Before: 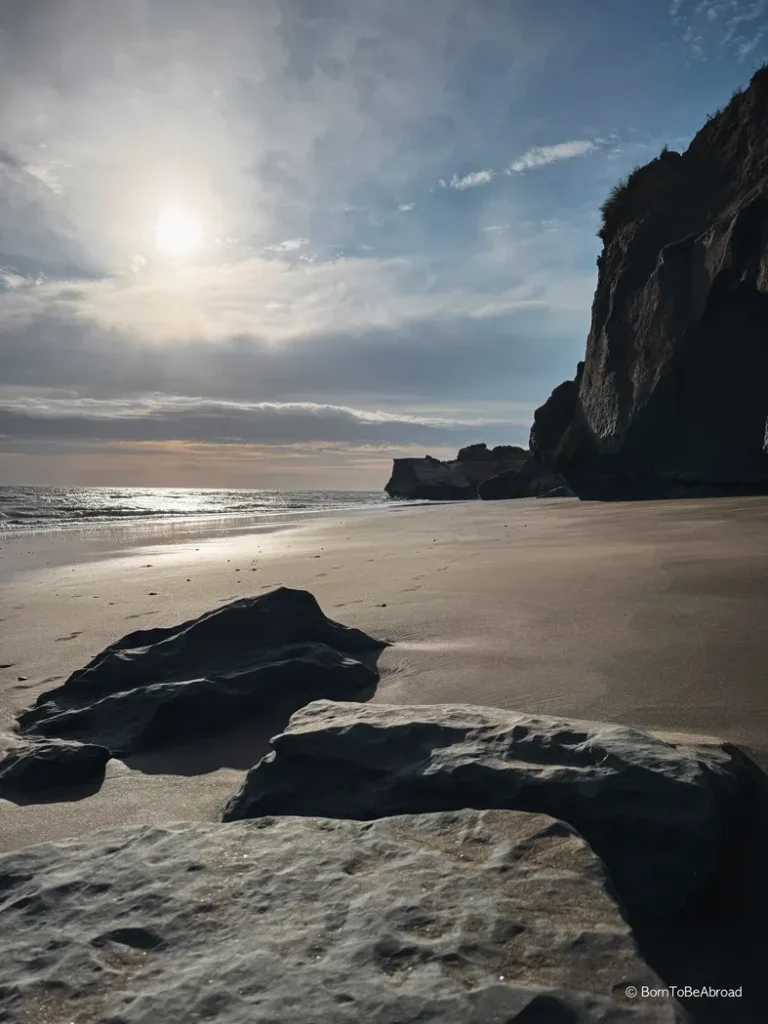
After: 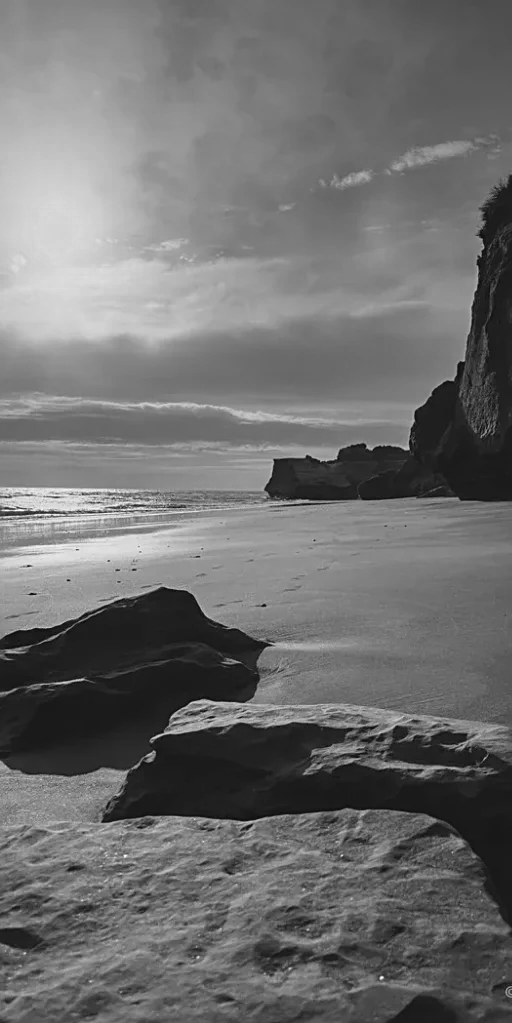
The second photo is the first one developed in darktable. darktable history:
color zones: curves: ch0 [(0.002, 0.593) (0.143, 0.417) (0.285, 0.541) (0.455, 0.289) (0.608, 0.327) (0.727, 0.283) (0.869, 0.571) (1, 0.603)]; ch1 [(0, 0) (0.143, 0) (0.286, 0) (0.429, 0) (0.571, 0) (0.714, 0) (0.857, 0)]
crop and rotate: left 15.754%, right 17.579%
white balance: red 0.954, blue 1.079
sharpen: on, module defaults
contrast brightness saturation: contrast -0.1, saturation -0.1
